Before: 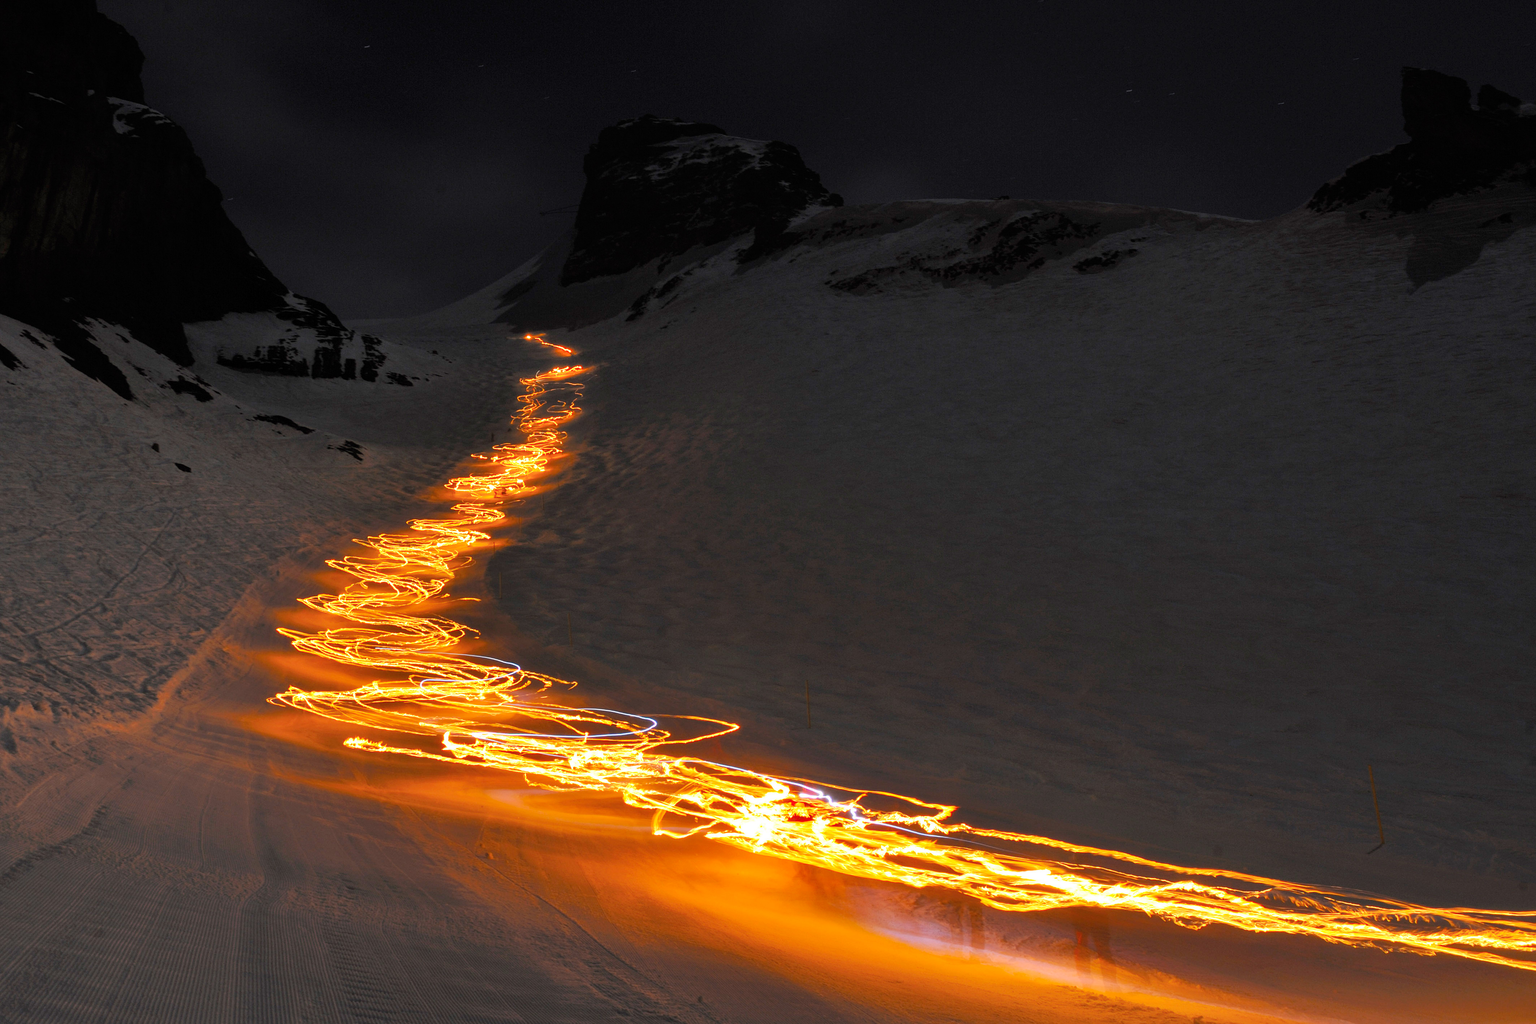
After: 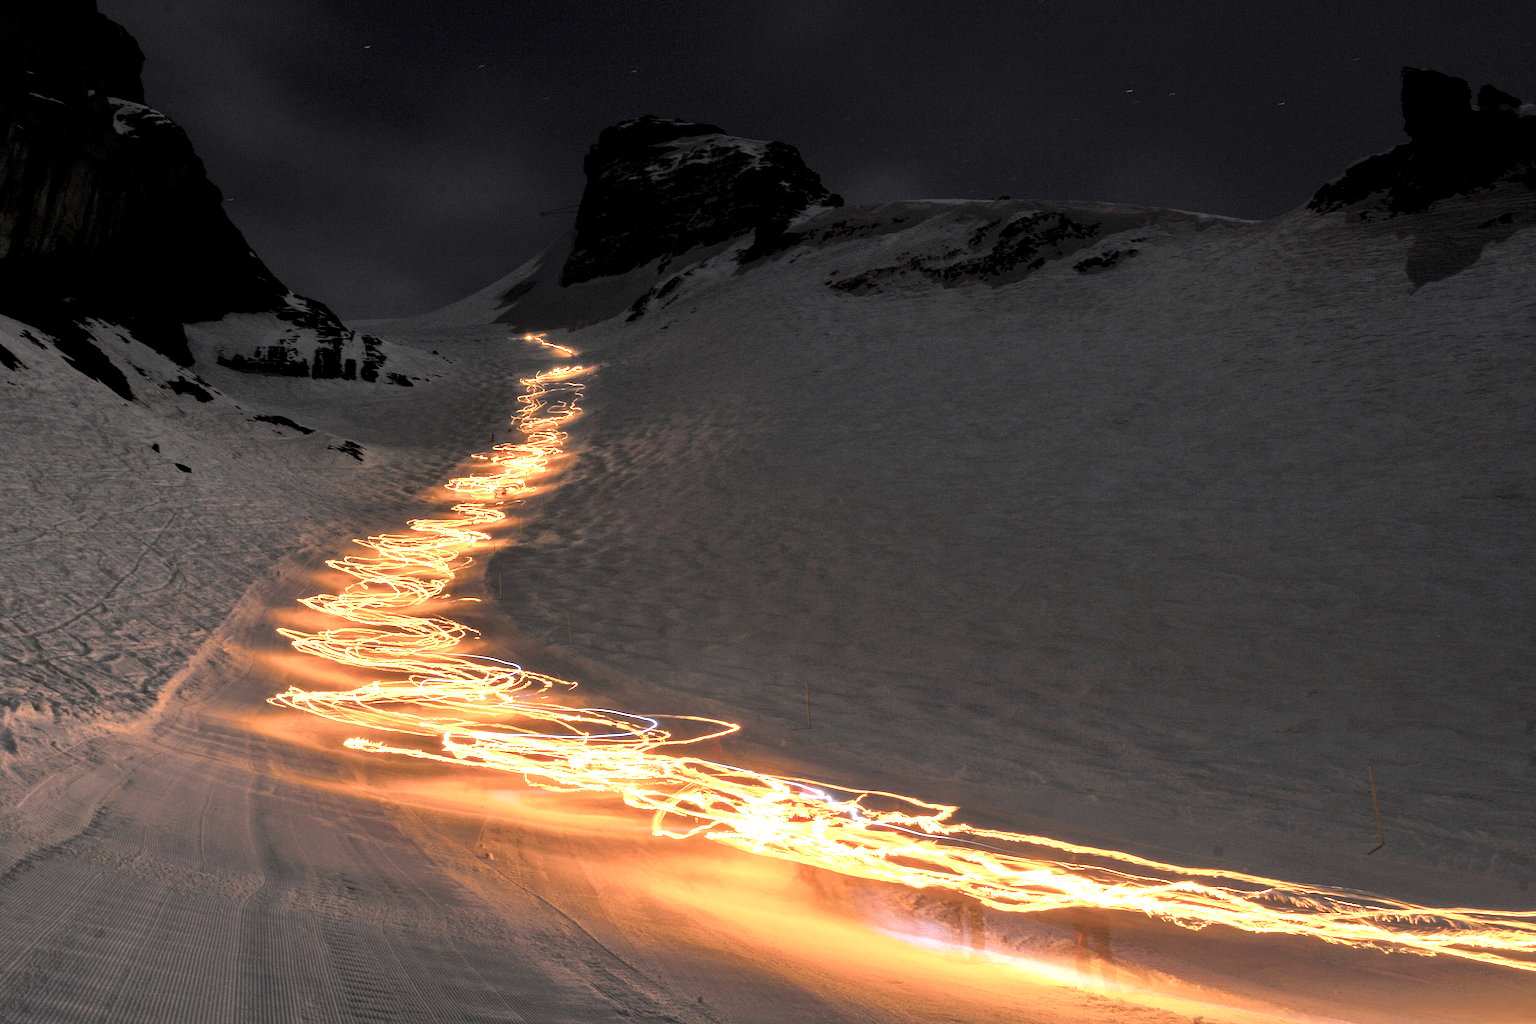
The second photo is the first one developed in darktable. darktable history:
local contrast: detail 130%
exposure: exposure 1 EV, compensate highlight preservation false
contrast brightness saturation: contrast 0.097, saturation -0.368
